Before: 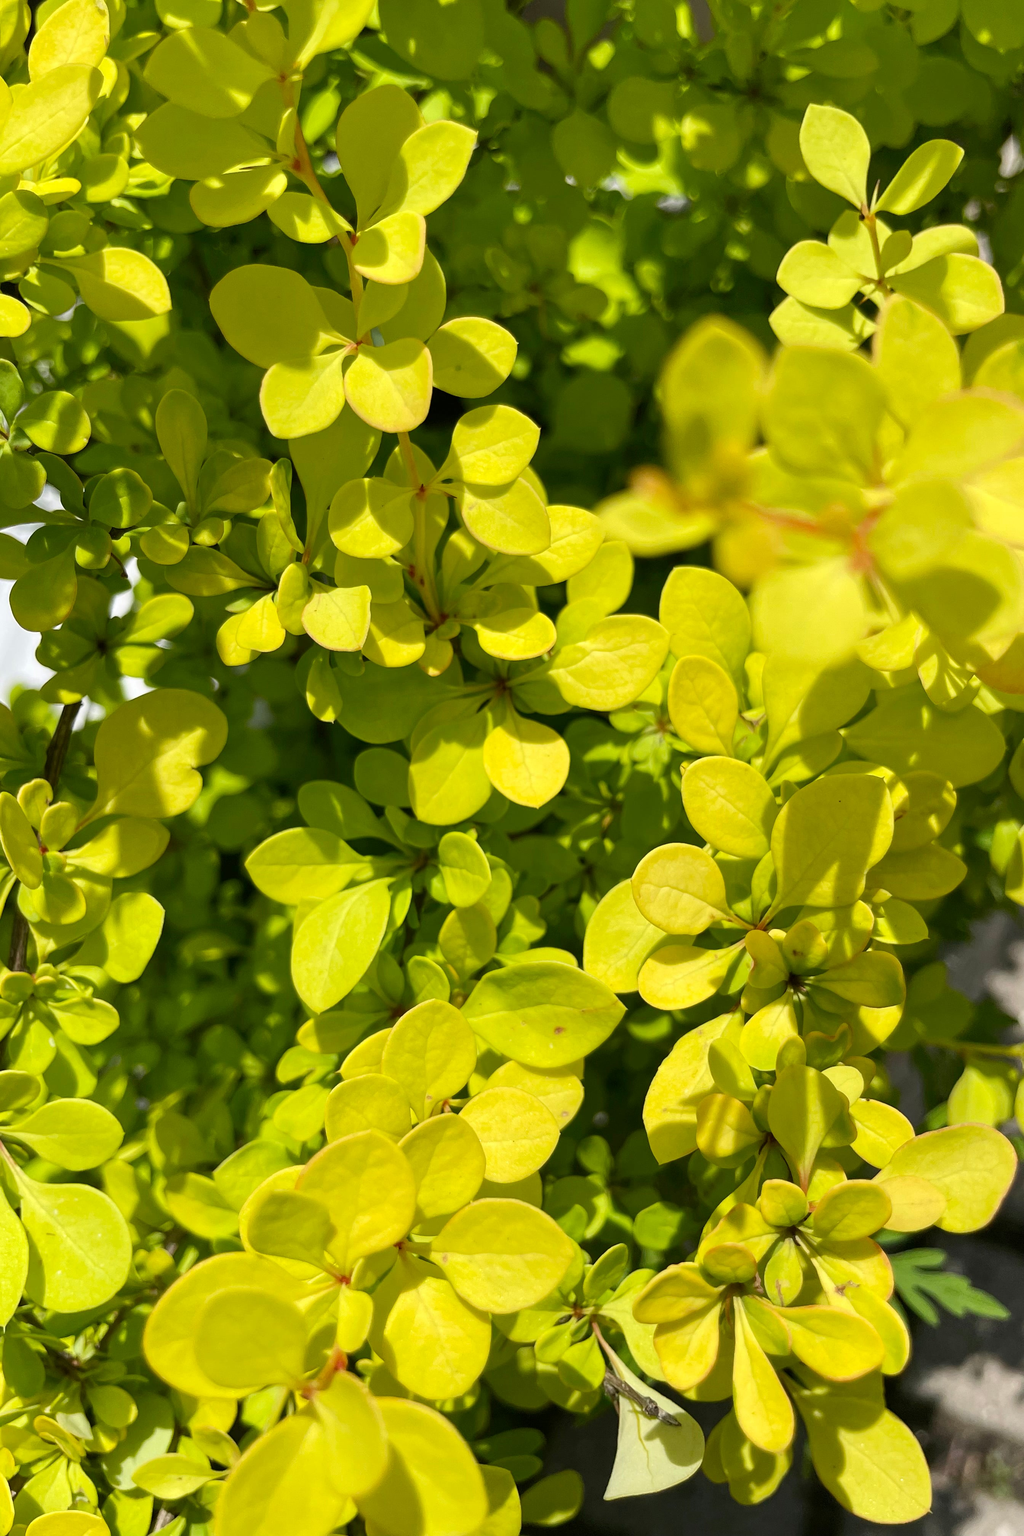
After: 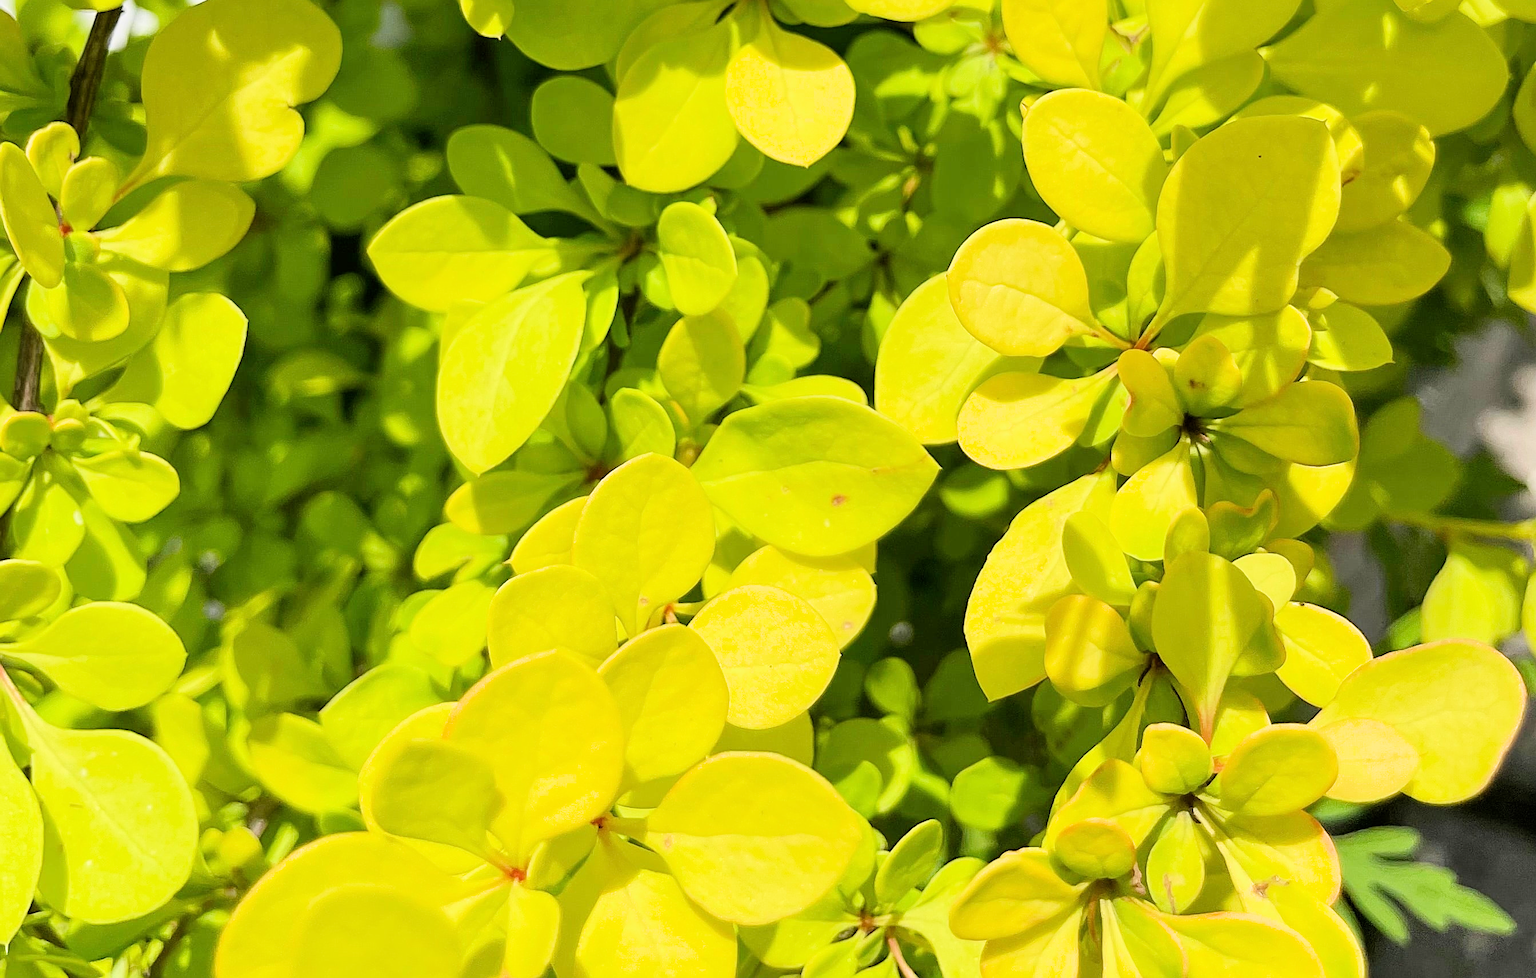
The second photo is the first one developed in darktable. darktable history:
filmic rgb: black relative exposure -7.65 EV, white relative exposure 4.56 EV, hardness 3.61, color science v6 (2022)
sharpen: on, module defaults
crop: top 45.388%, bottom 12.105%
exposure: exposure 1.217 EV, compensate exposure bias true, compensate highlight preservation false
